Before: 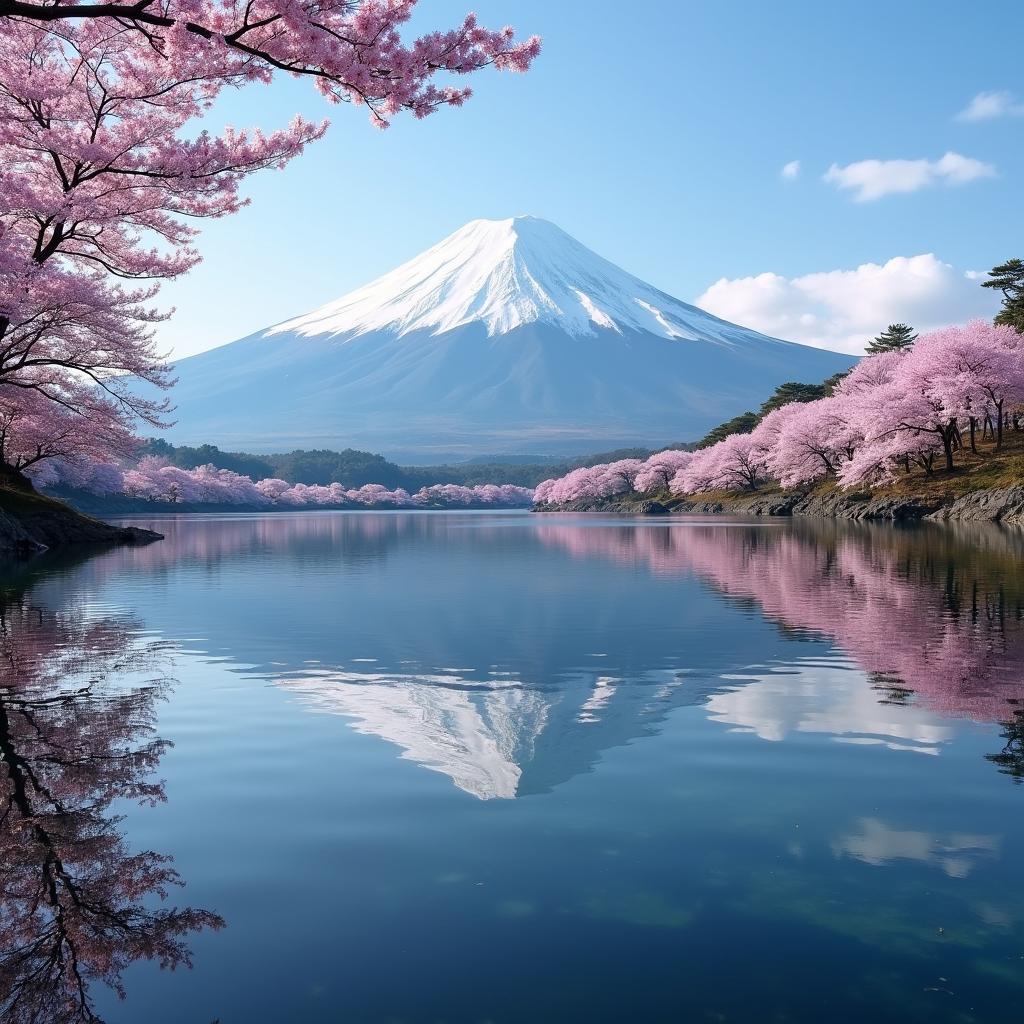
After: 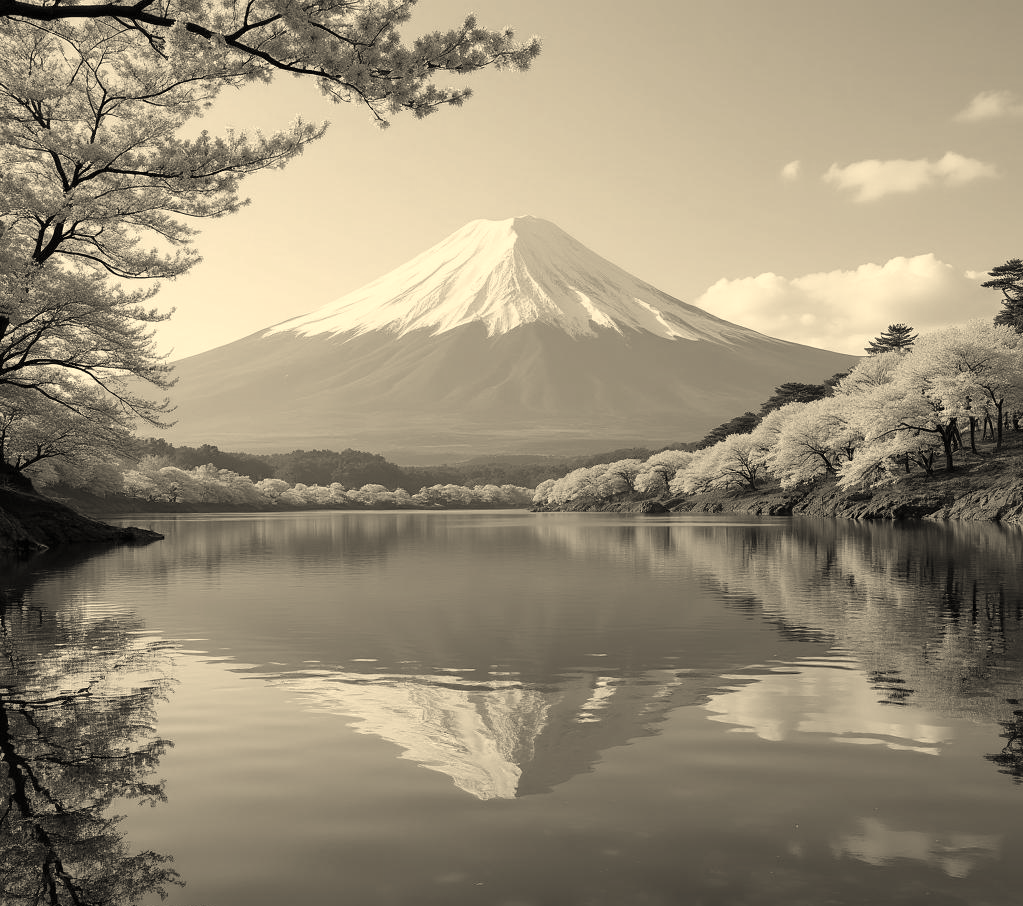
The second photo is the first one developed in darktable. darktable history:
color correction: highlights a* 2.72, highlights b* 22.8
crop and rotate: top 0%, bottom 11.49%
contrast brightness saturation: saturation -1
